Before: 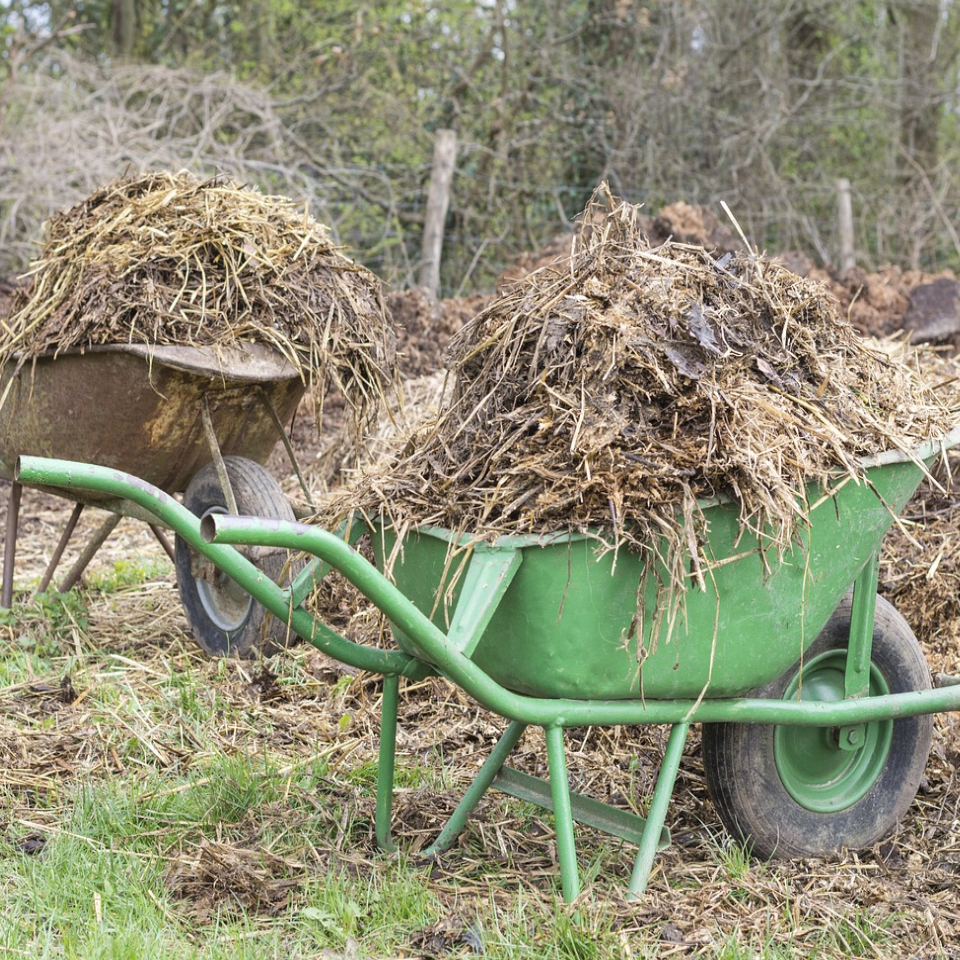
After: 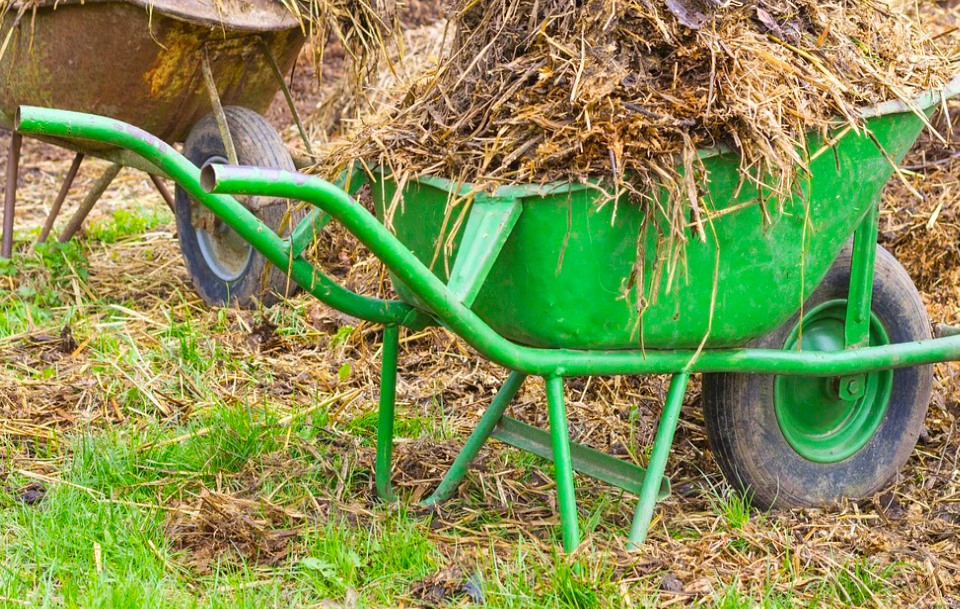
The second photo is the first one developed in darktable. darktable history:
crop and rotate: top 36.49%
color correction: highlights b* -0.045, saturation 2.12
